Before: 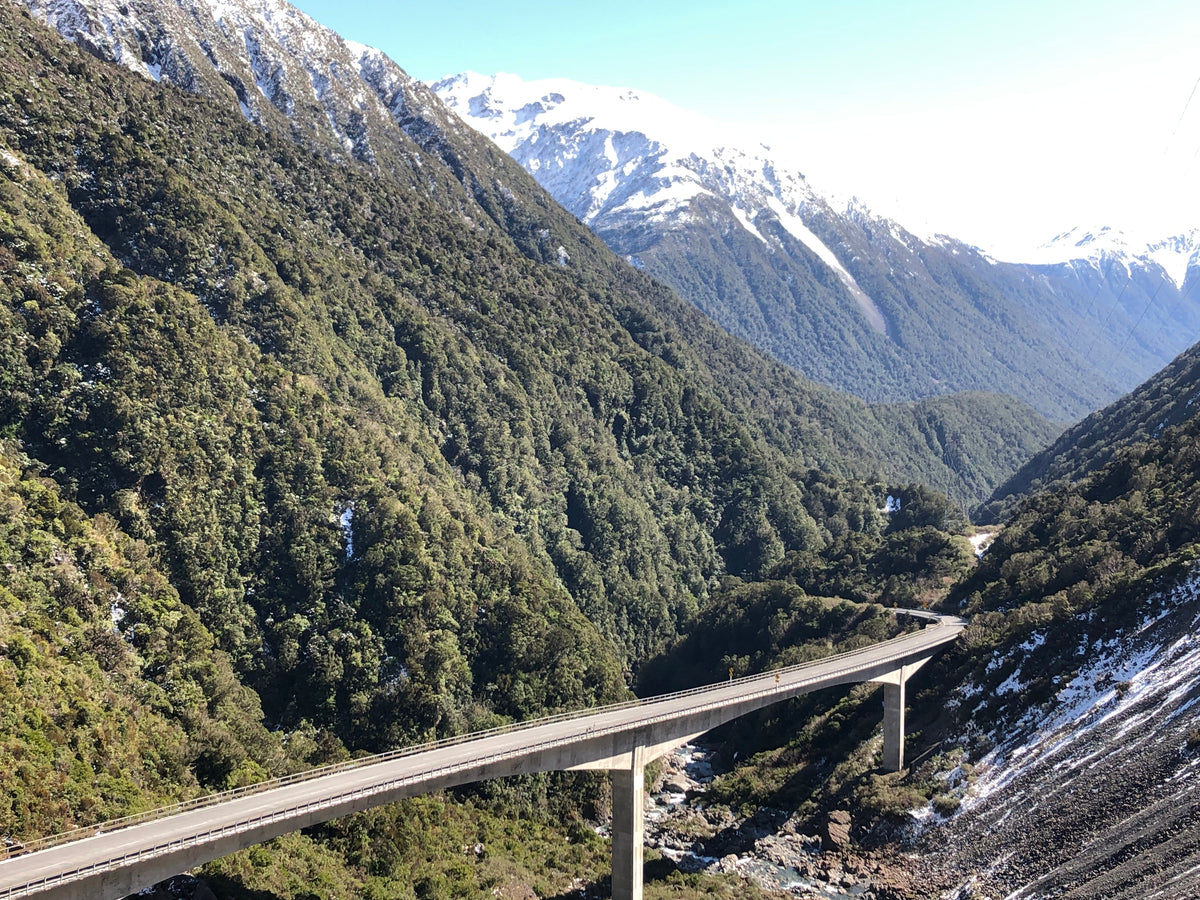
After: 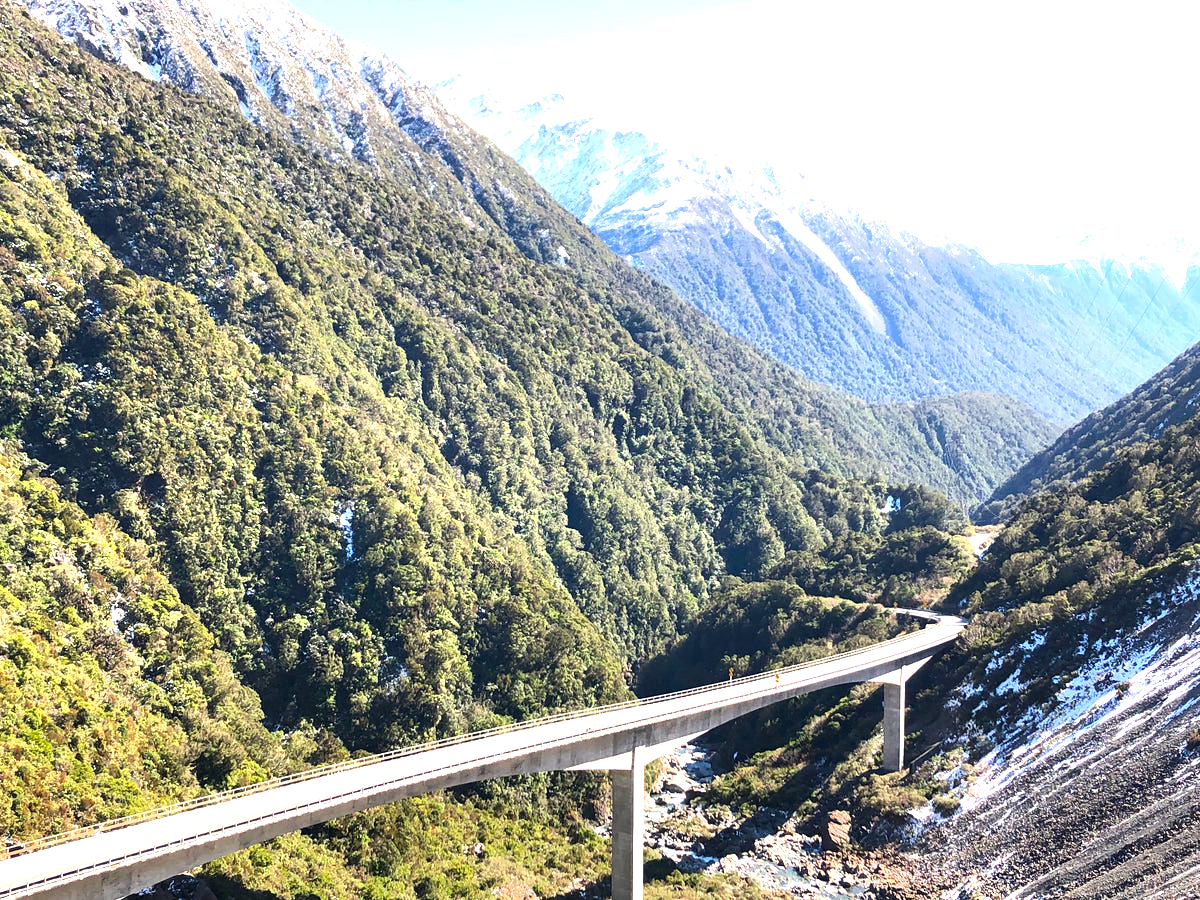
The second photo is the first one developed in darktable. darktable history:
contrast brightness saturation: contrast 0.089, saturation 0.271
exposure: black level correction 0, exposure 1.2 EV, compensate highlight preservation false
